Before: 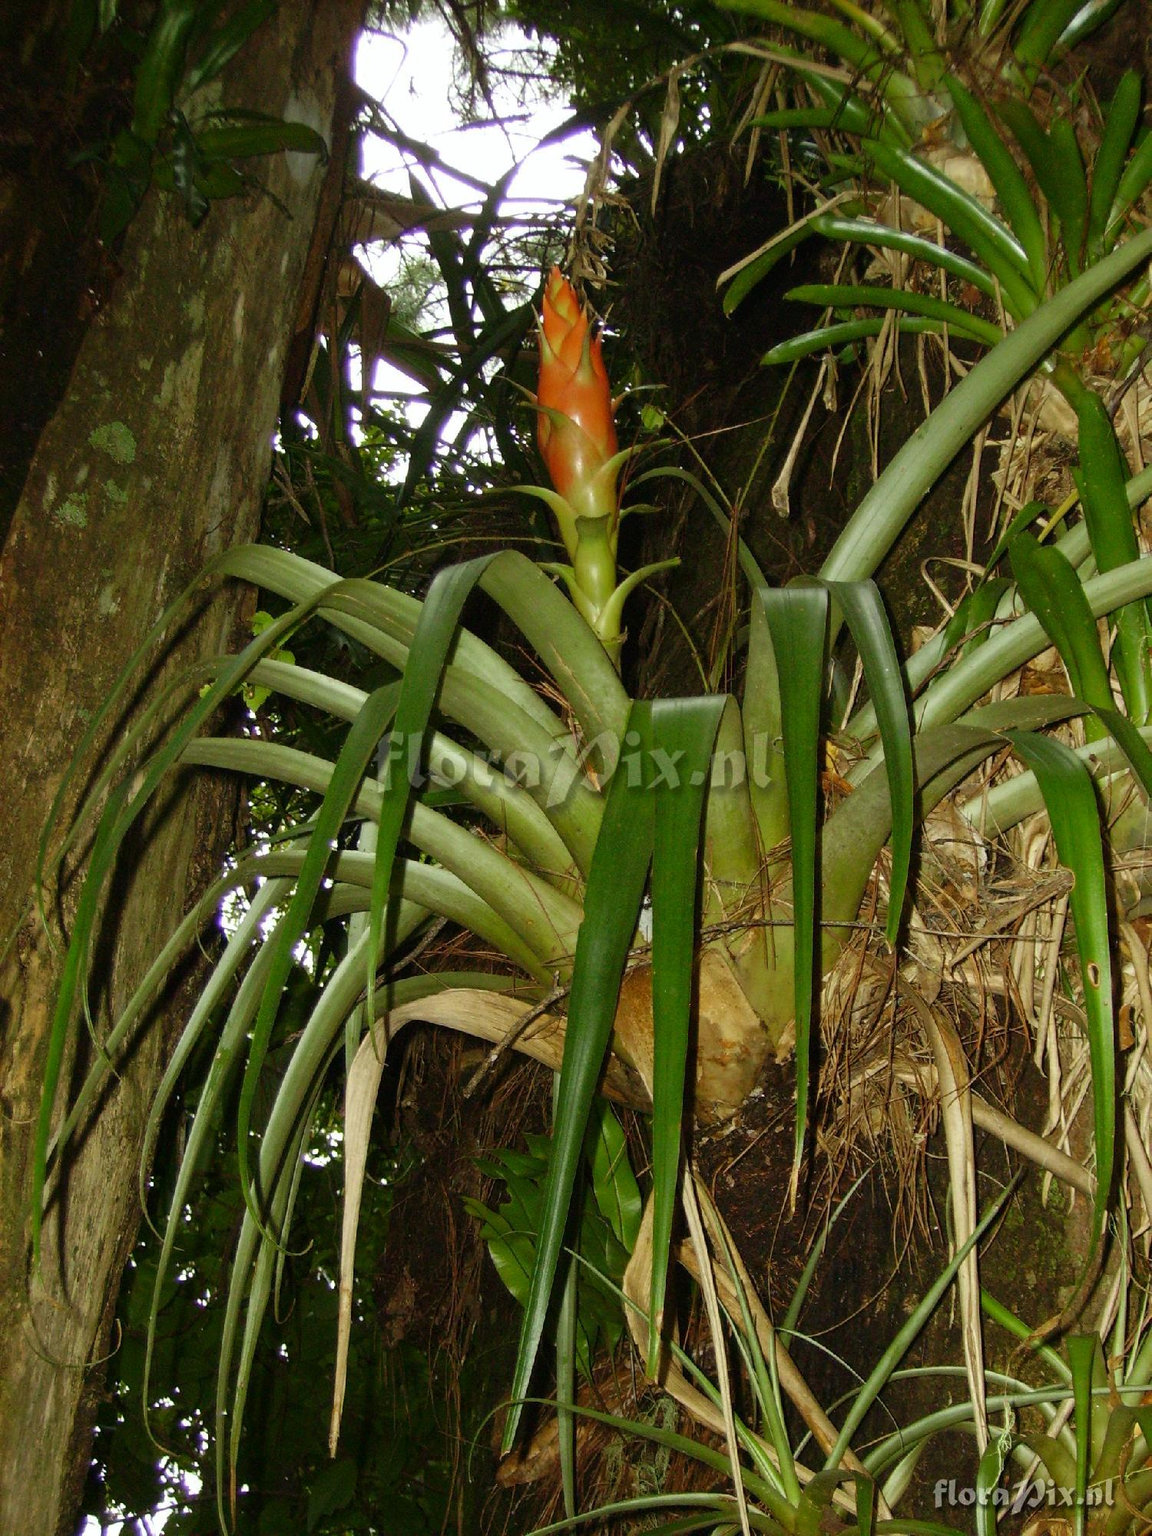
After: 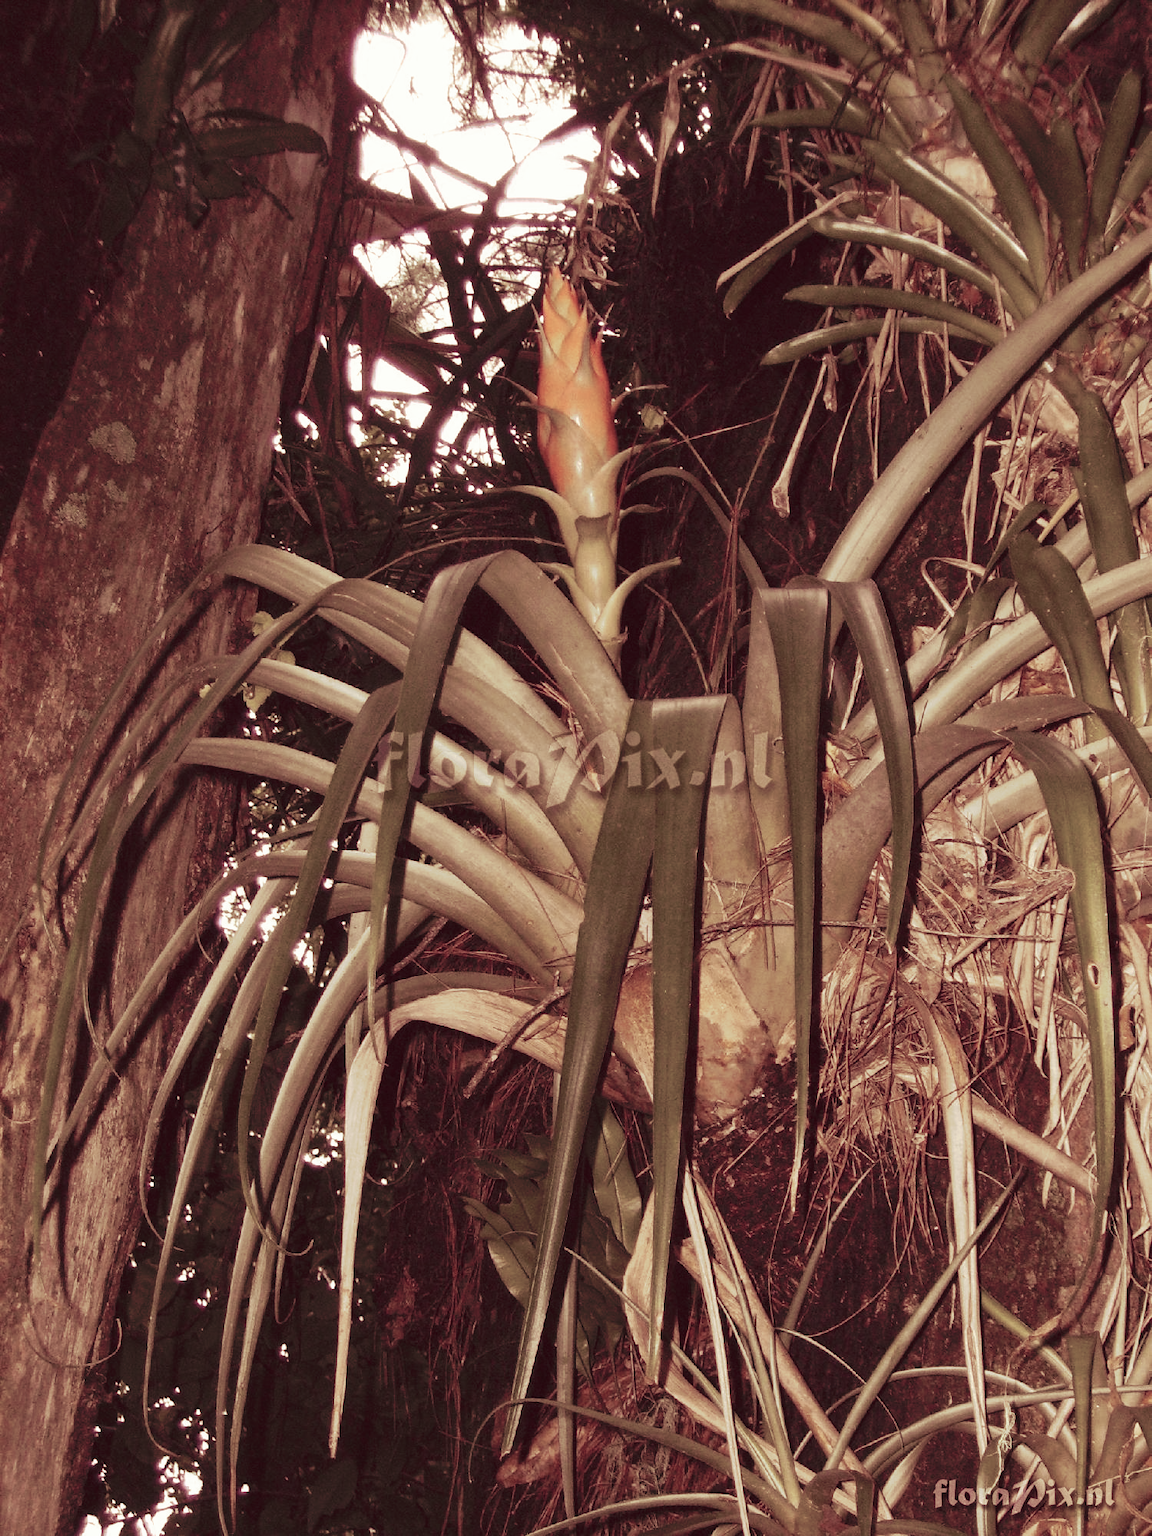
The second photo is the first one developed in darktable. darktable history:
tone curve: curves: ch0 [(0, 0) (0.003, 0.024) (0.011, 0.029) (0.025, 0.044) (0.044, 0.072) (0.069, 0.104) (0.1, 0.131) (0.136, 0.159) (0.177, 0.191) (0.224, 0.245) (0.277, 0.298) (0.335, 0.354) (0.399, 0.428) (0.468, 0.503) (0.543, 0.596) (0.623, 0.684) (0.709, 0.781) (0.801, 0.843) (0.898, 0.946) (1, 1)], preserve colors none
color look up table: target L [93.89, 92.75, 91.23, 83.76, 79.41, 78.52, 71.8, 69.47, 61.57, 51.82, 22.09, 3.943, 200.39, 88.82, 79.69, 68.29, 72.95, 59.35, 66.59, 55.69, 57.39, 54.43, 43.8, 36.33, 30.47, 25.55, 97.54, 76.26, 74.21, 83.47, 90.79, 80.8, 62.77, 91.53, 59.67, 85.07, 79.7, 43.71, 43.02, 43.71, 61, 16.31, 91.99, 94.02, 80.33, 91.02, 72, 35.51, 33.63], target a [-2.923, -4.447, -12.66, -7.278, 2.289, -12.1, -1.019, -13.23, 7.24, 1.045, 7.067, 7.49, 0, -0.318, 11.66, 8.619, 26.61, 15.24, 11.29, 54.82, 45.15, 29.14, 52.3, 43.24, 26.61, 27.87, 0.27, 8.391, 23.81, 11.48, 3.993, 2.435, 55.69, 0.264, 58.47, 7.025, 2.62, 27.2, 41.72, 39.85, 10.46, 28.85, -4.968, 2.12, -1.003, -0.452, 5.643, 14.95, 19.49], target b [7.661, 15.53, 8.13, 31.75, 26.43, 26.74, 15.97, 30.31, 20.25, 24.2, 13.79, 1.961, 0, 31.83, 37.92, 18.82, 23.94, 12.91, 28.8, 18.23, 5.212, 19.84, 16.6, 15.88, 16.38, 7.98, 5.106, 15.33, 7.656, -5.887, -3.233, 15.75, -12.66, -2.936, -38.63, -4.113, 14.19, 2.695, -6.178, -12.29, 12.06, -0.004, 0.644, -0.569, 13.72, -1.501, 10.11, 7.214, 7.27], num patches 49
